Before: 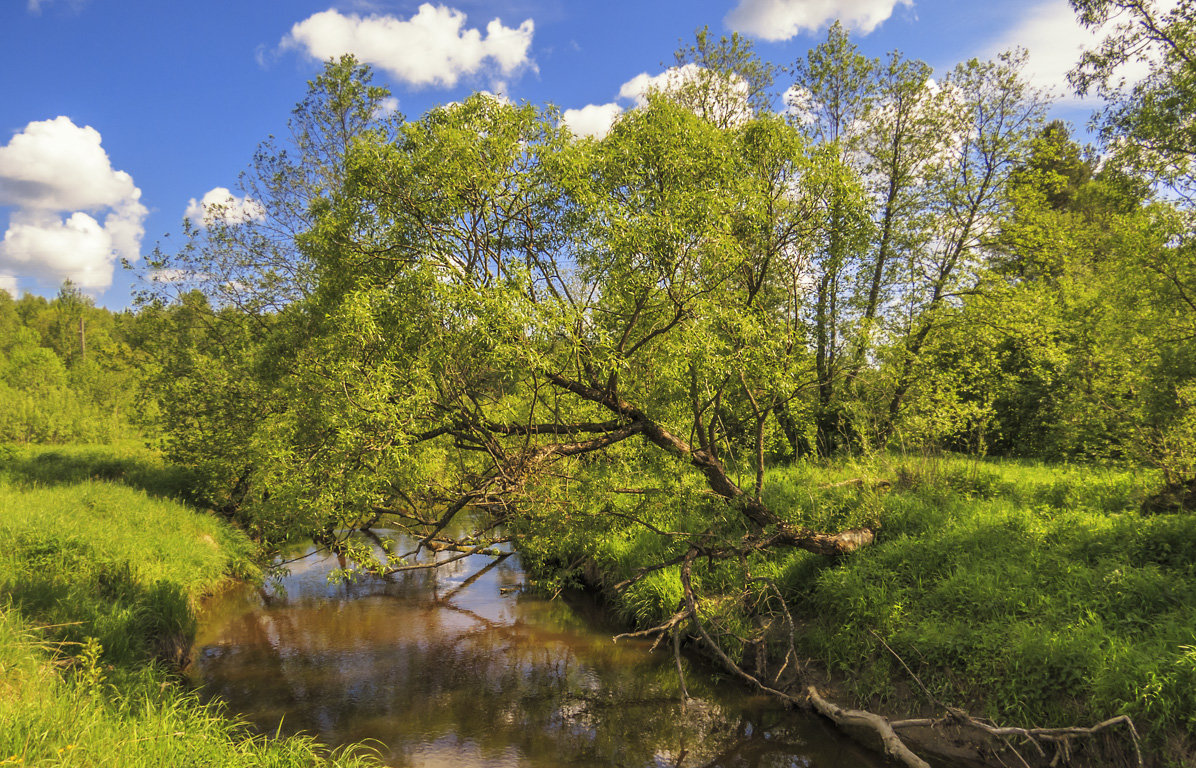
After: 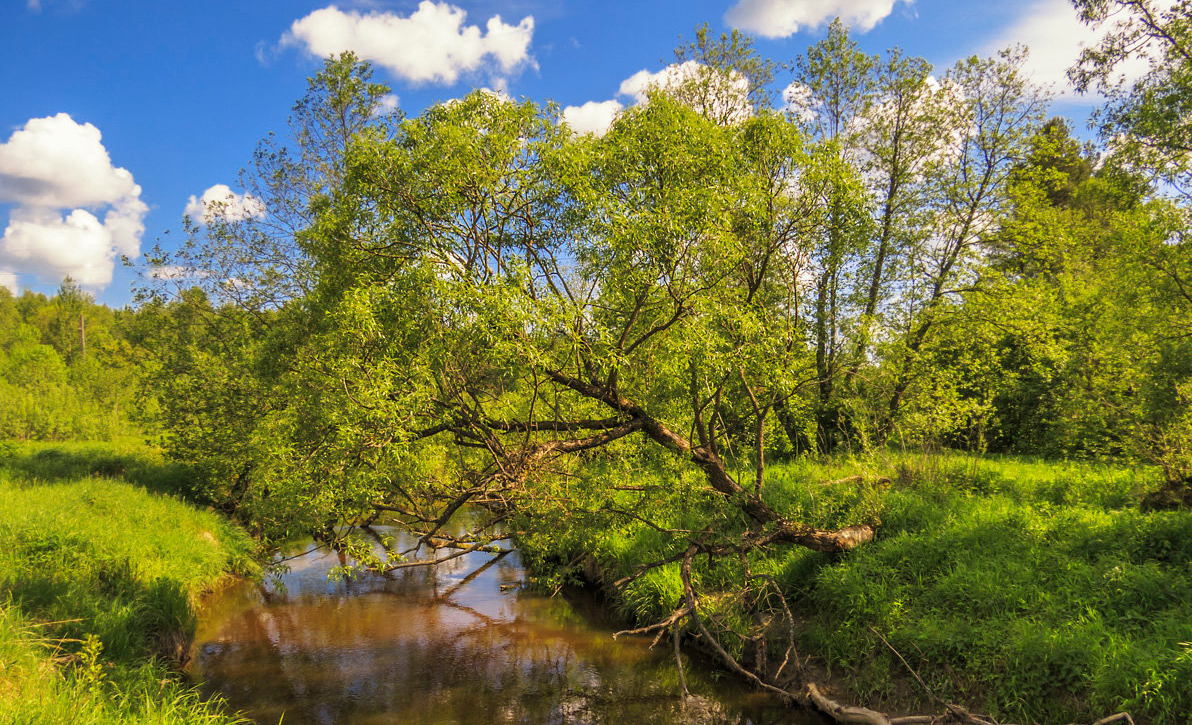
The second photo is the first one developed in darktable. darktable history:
white balance: emerald 1
crop: top 0.448%, right 0.264%, bottom 5.045%
